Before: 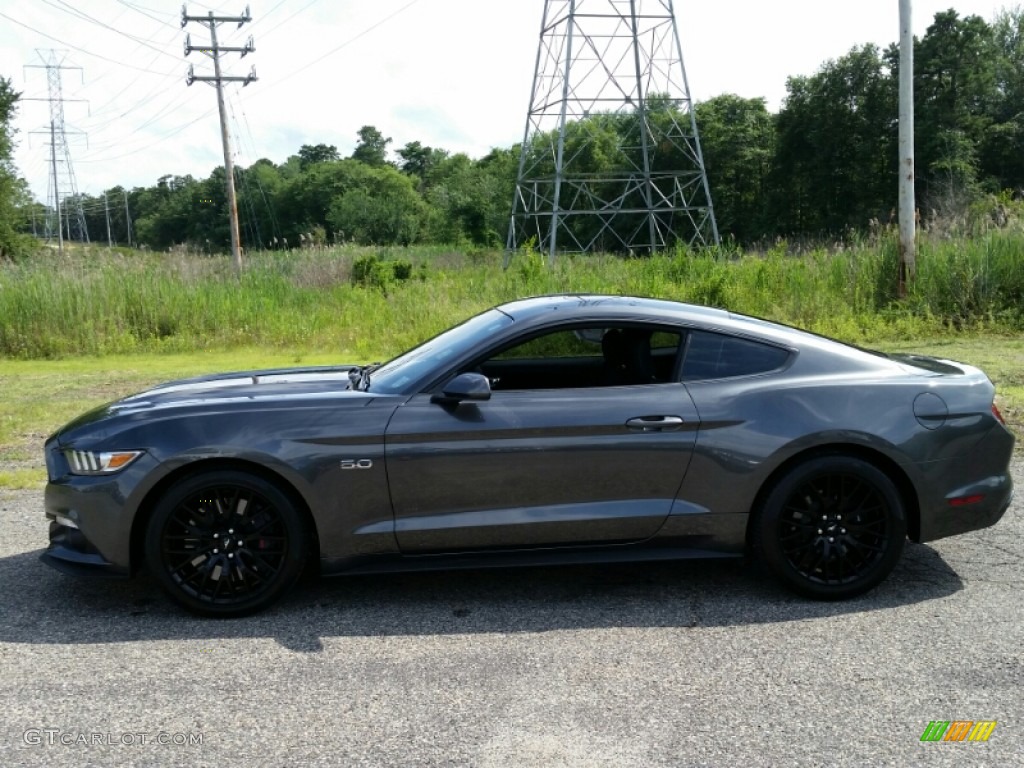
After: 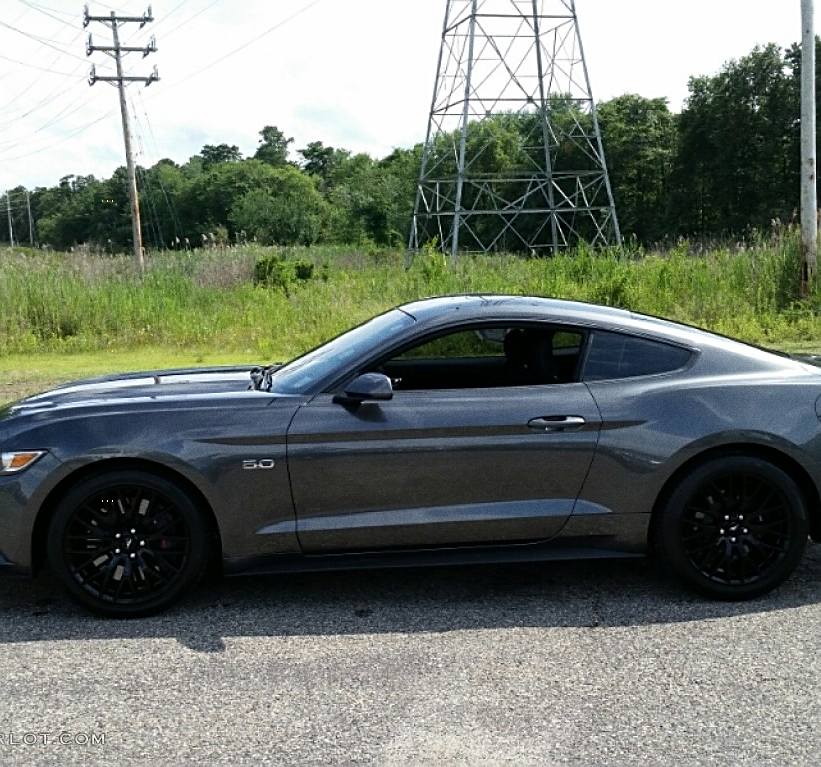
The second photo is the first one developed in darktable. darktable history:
grain: coarseness 0.47 ISO
contrast brightness saturation: contrast 0.01, saturation -0.05
crop and rotate: left 9.597%, right 10.195%
sharpen: on, module defaults
